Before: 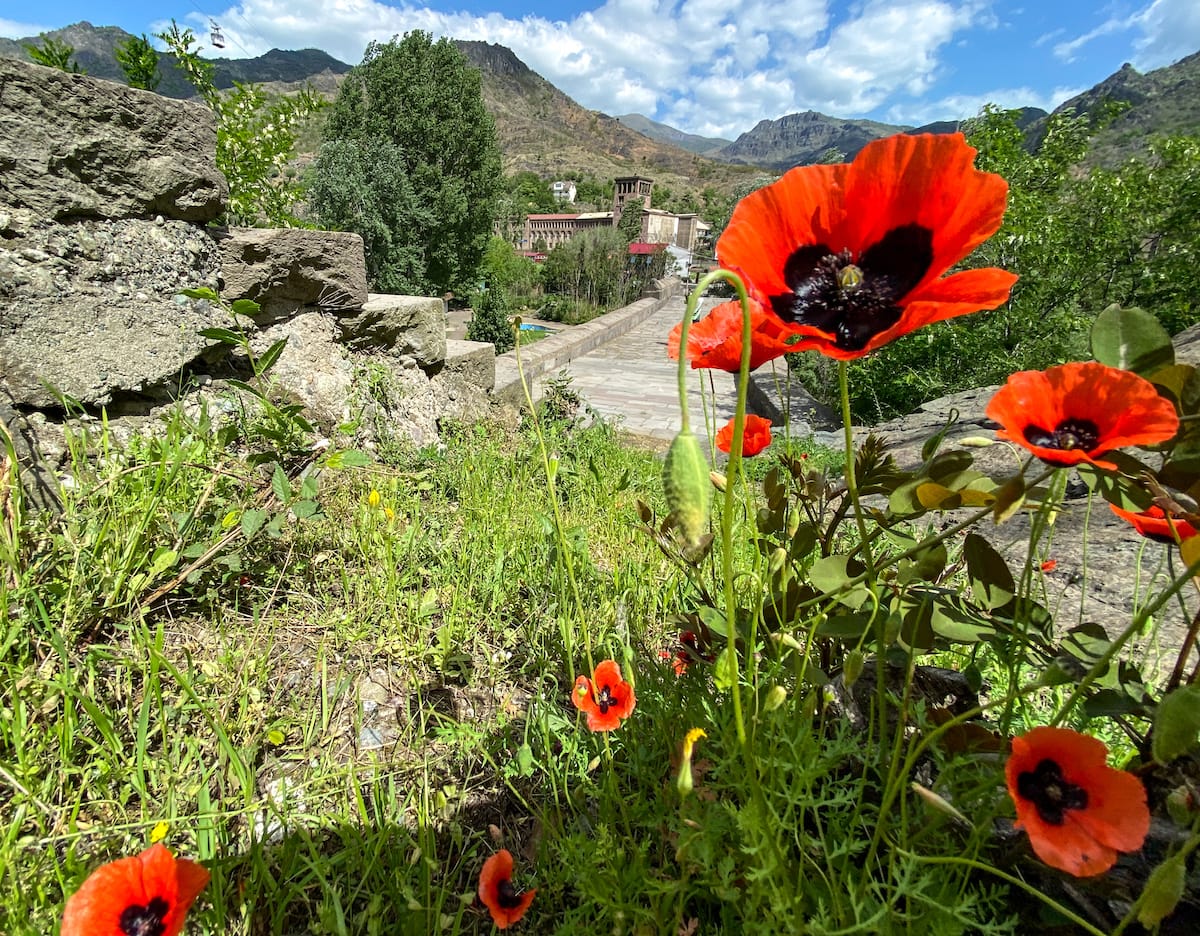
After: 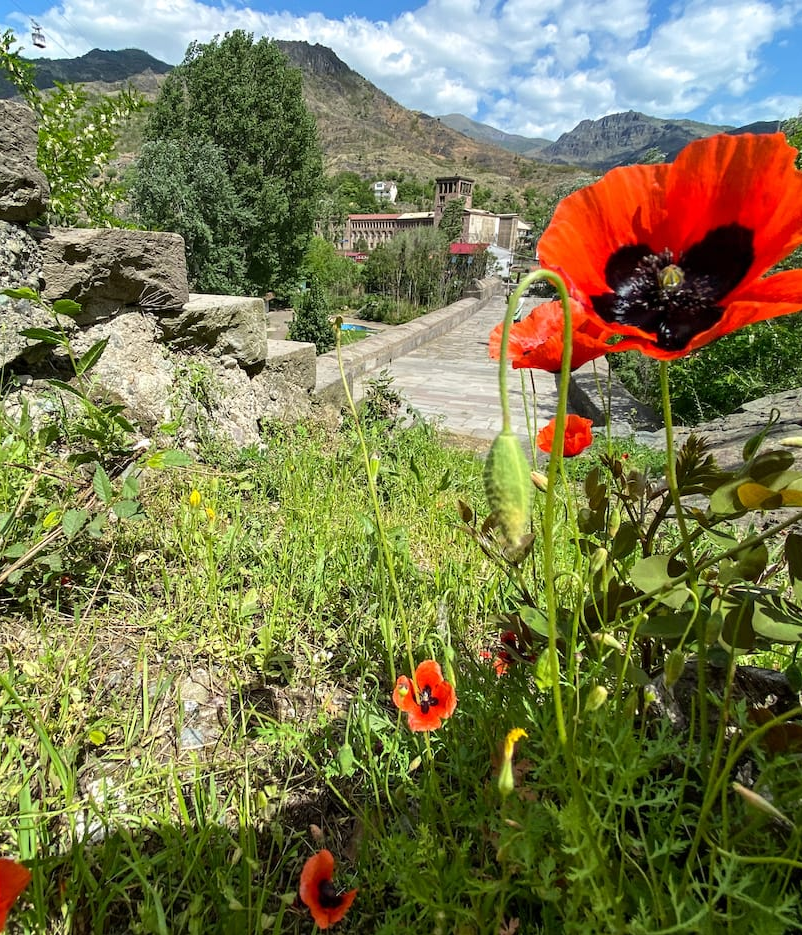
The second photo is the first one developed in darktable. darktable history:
crop and rotate: left 14.92%, right 18.217%
